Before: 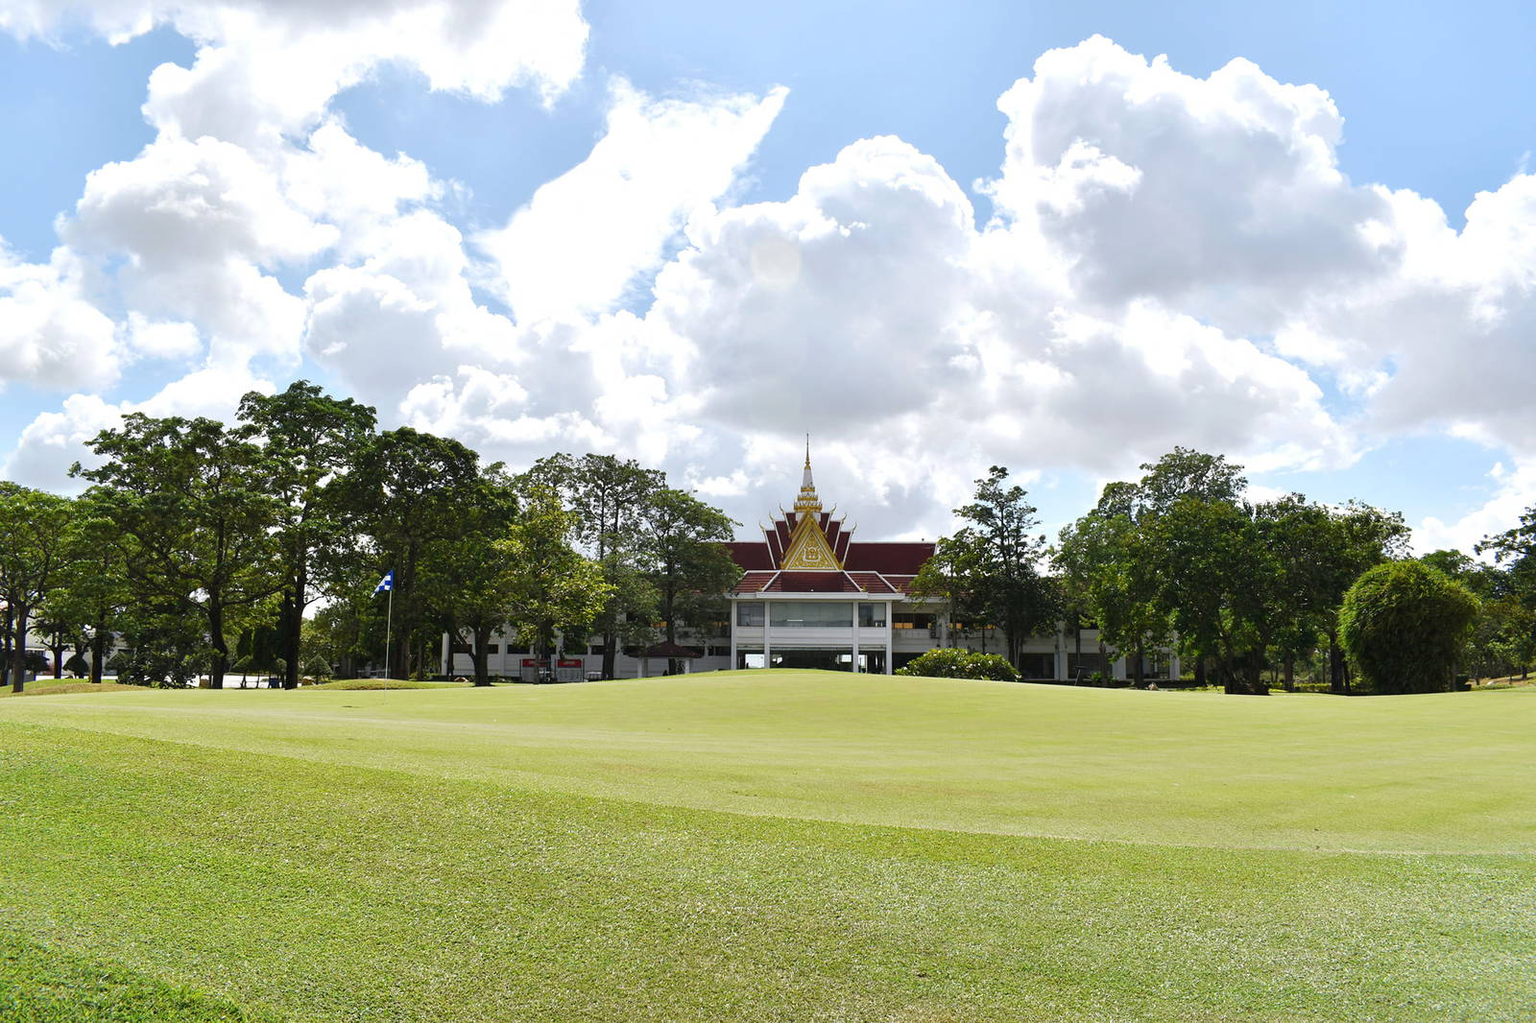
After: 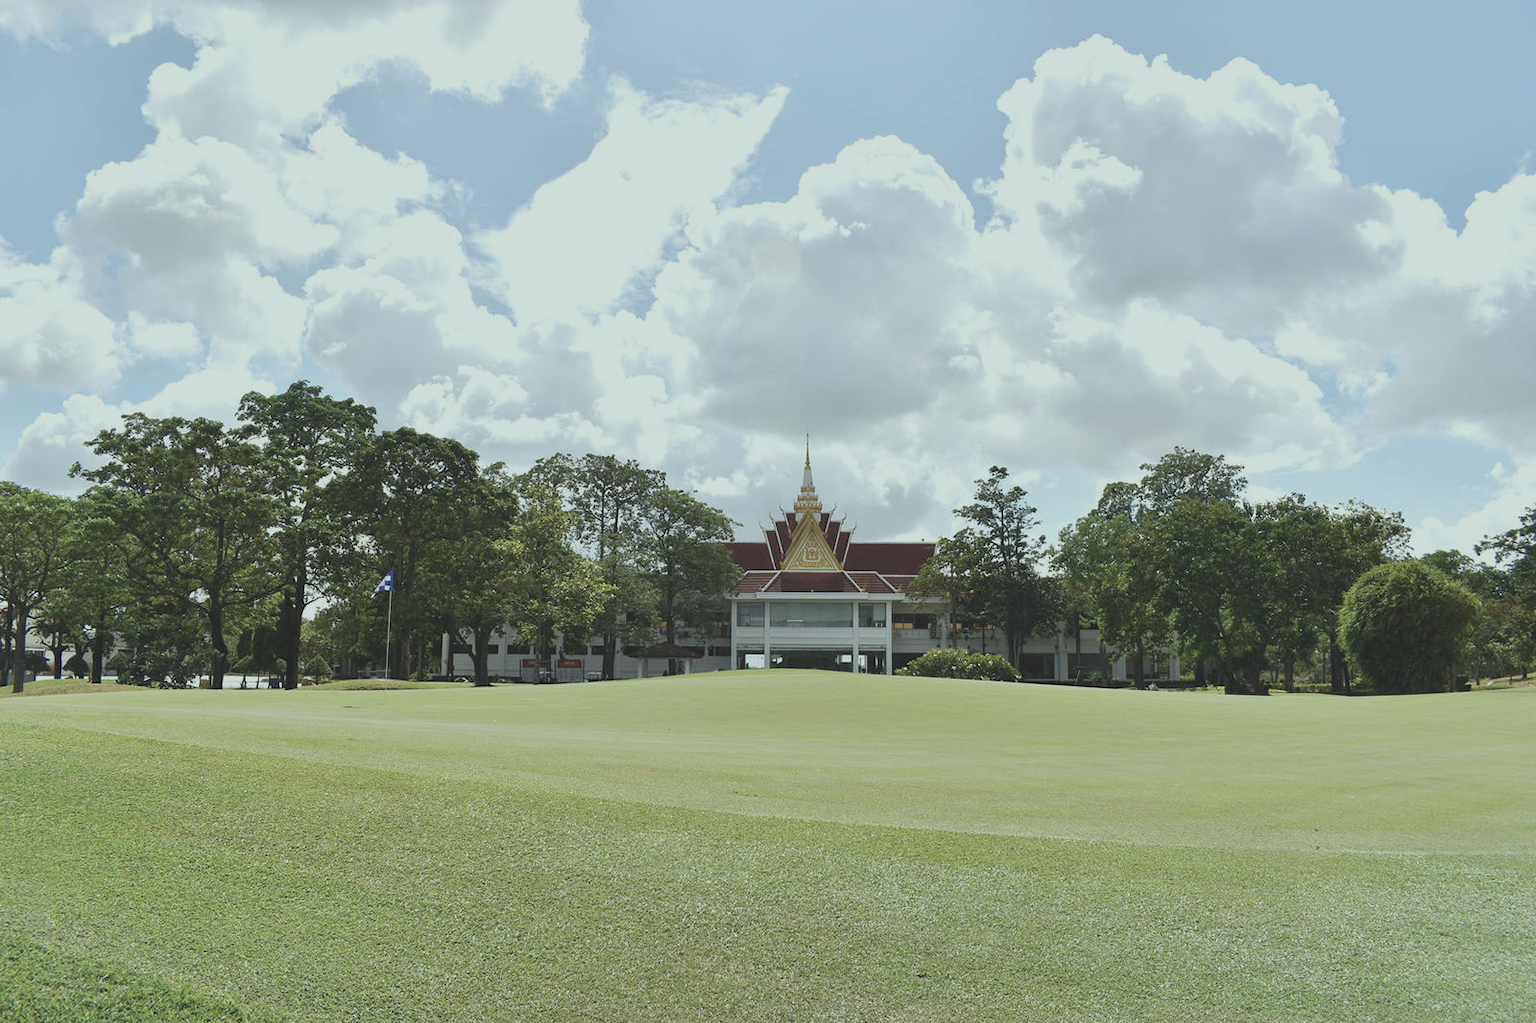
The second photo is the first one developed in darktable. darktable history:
color correction: highlights a* -6.69, highlights b* 0.49
contrast brightness saturation: contrast -0.26, saturation -0.43
